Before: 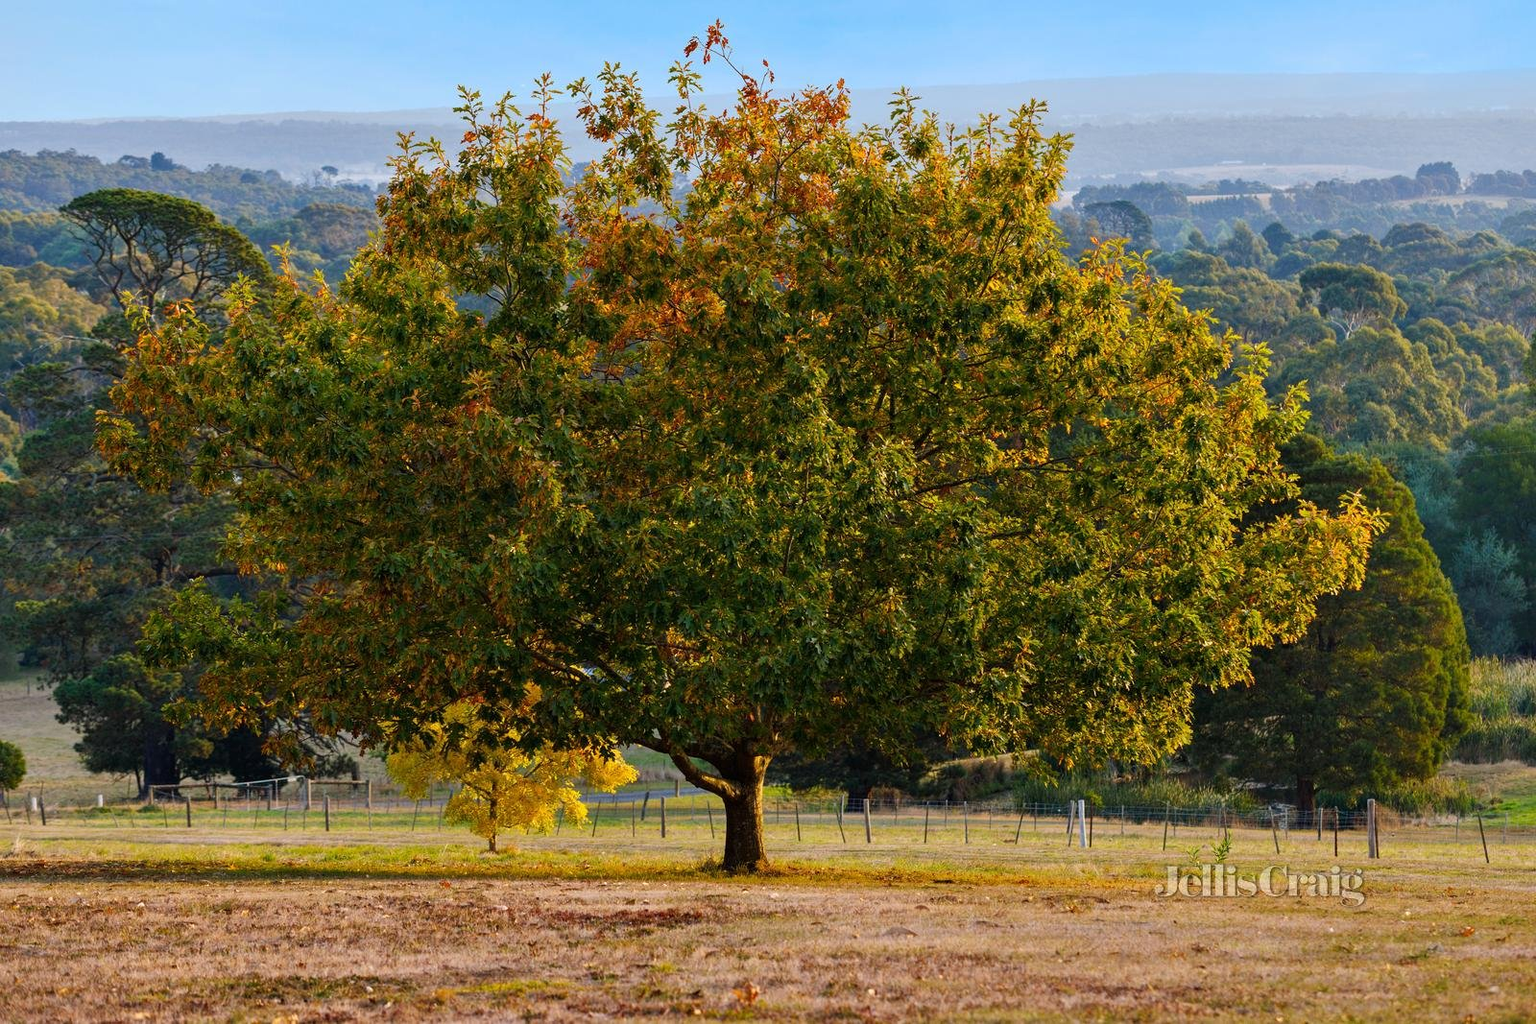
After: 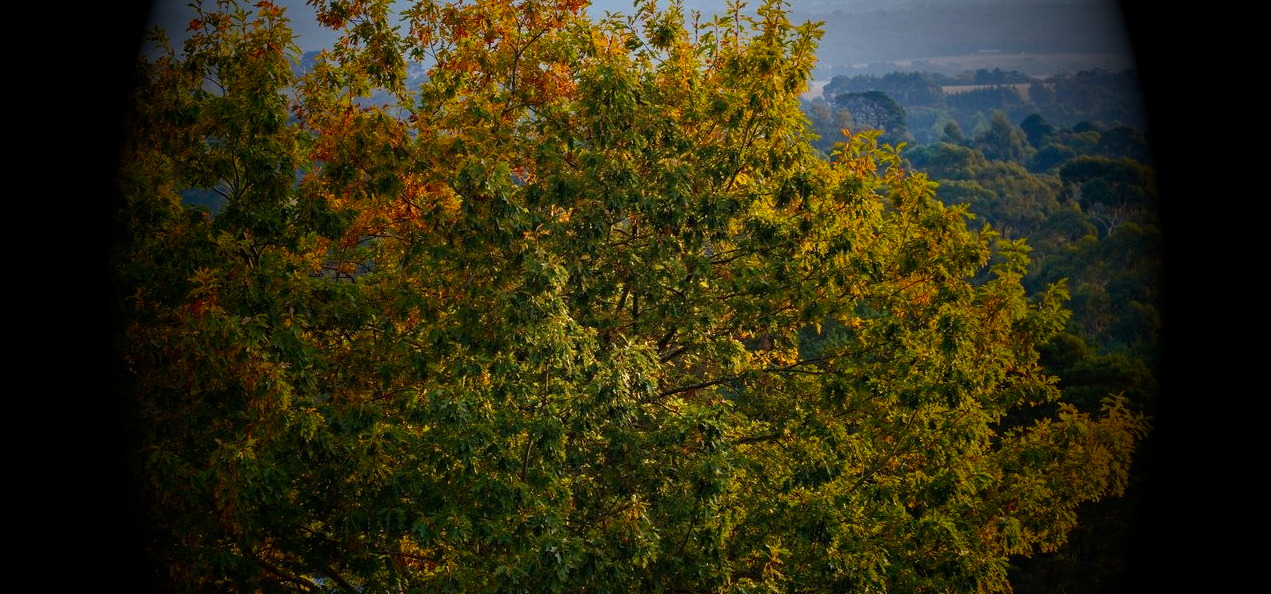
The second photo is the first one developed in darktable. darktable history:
crop: left 18.38%, top 11.092%, right 2.134%, bottom 33.217%
vignetting: fall-off start 15.9%, fall-off radius 100%, brightness -1, saturation 0.5, width/height ratio 0.719
